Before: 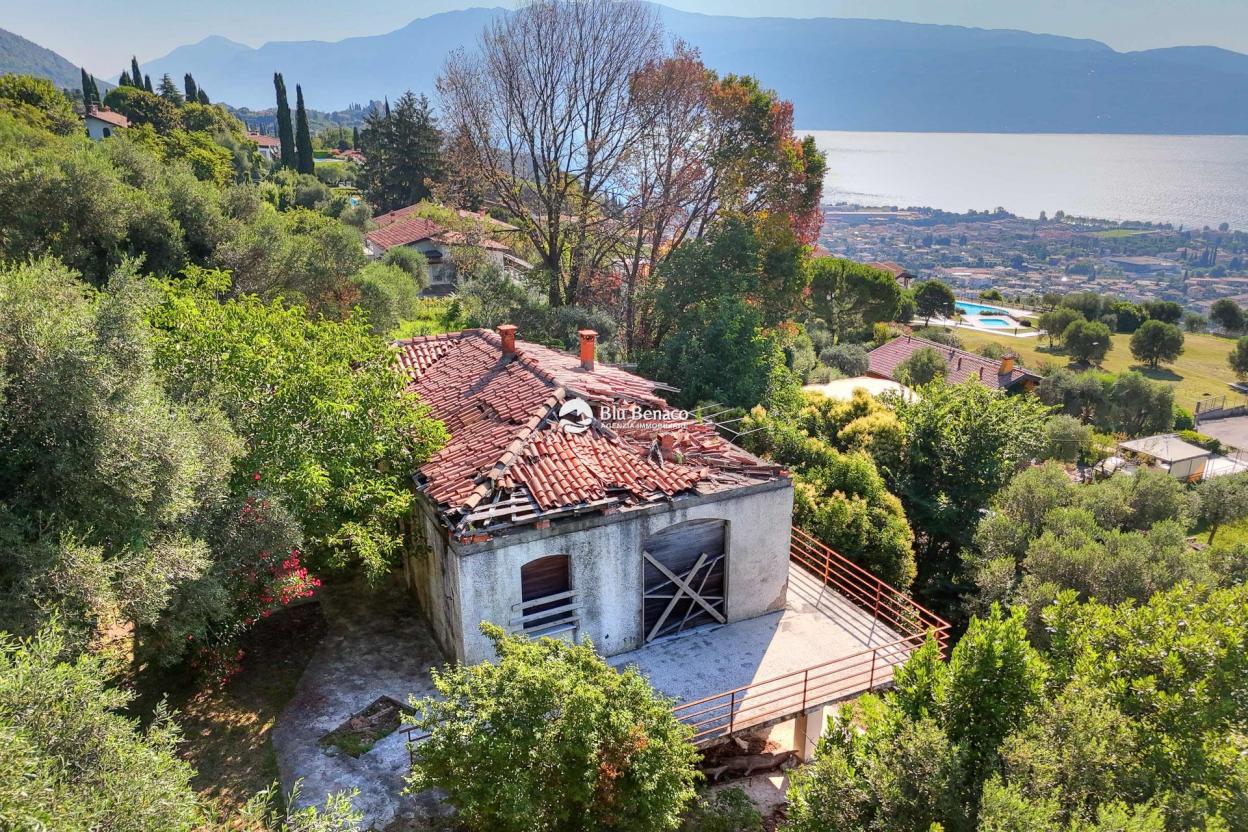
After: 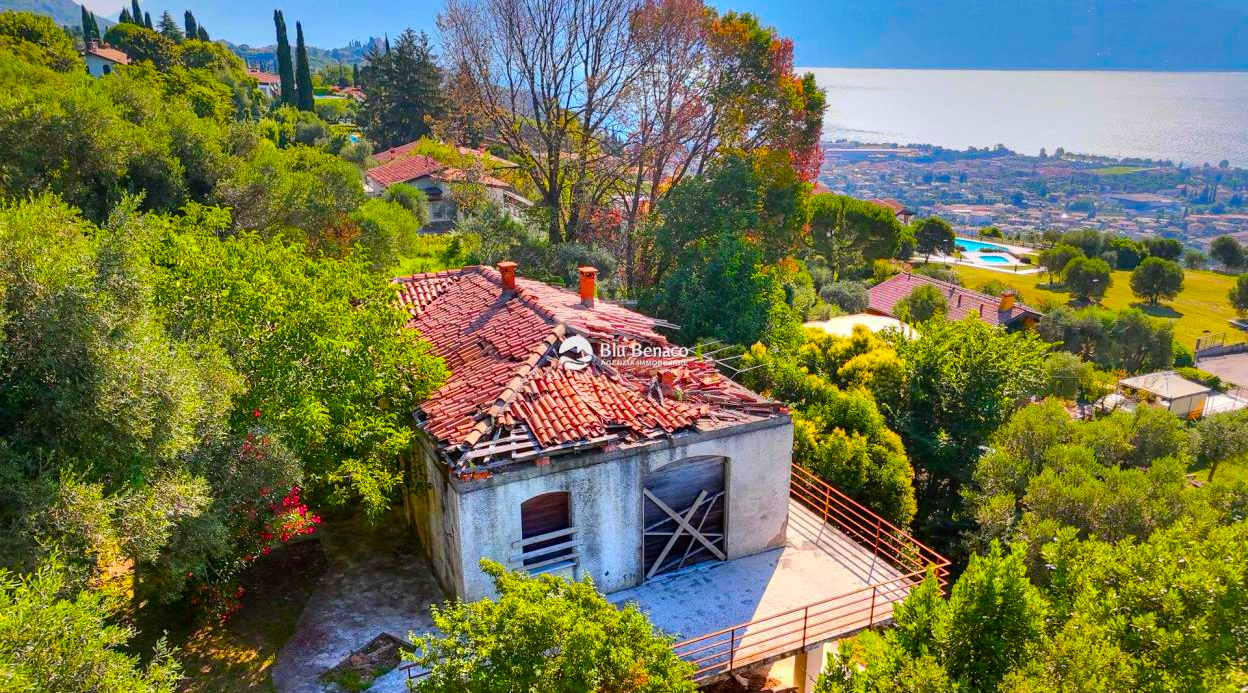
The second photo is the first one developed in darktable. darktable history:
color balance rgb: linear chroma grading › global chroma 25%, perceptual saturation grading › global saturation 50%
crop: top 7.625%, bottom 8.027%
